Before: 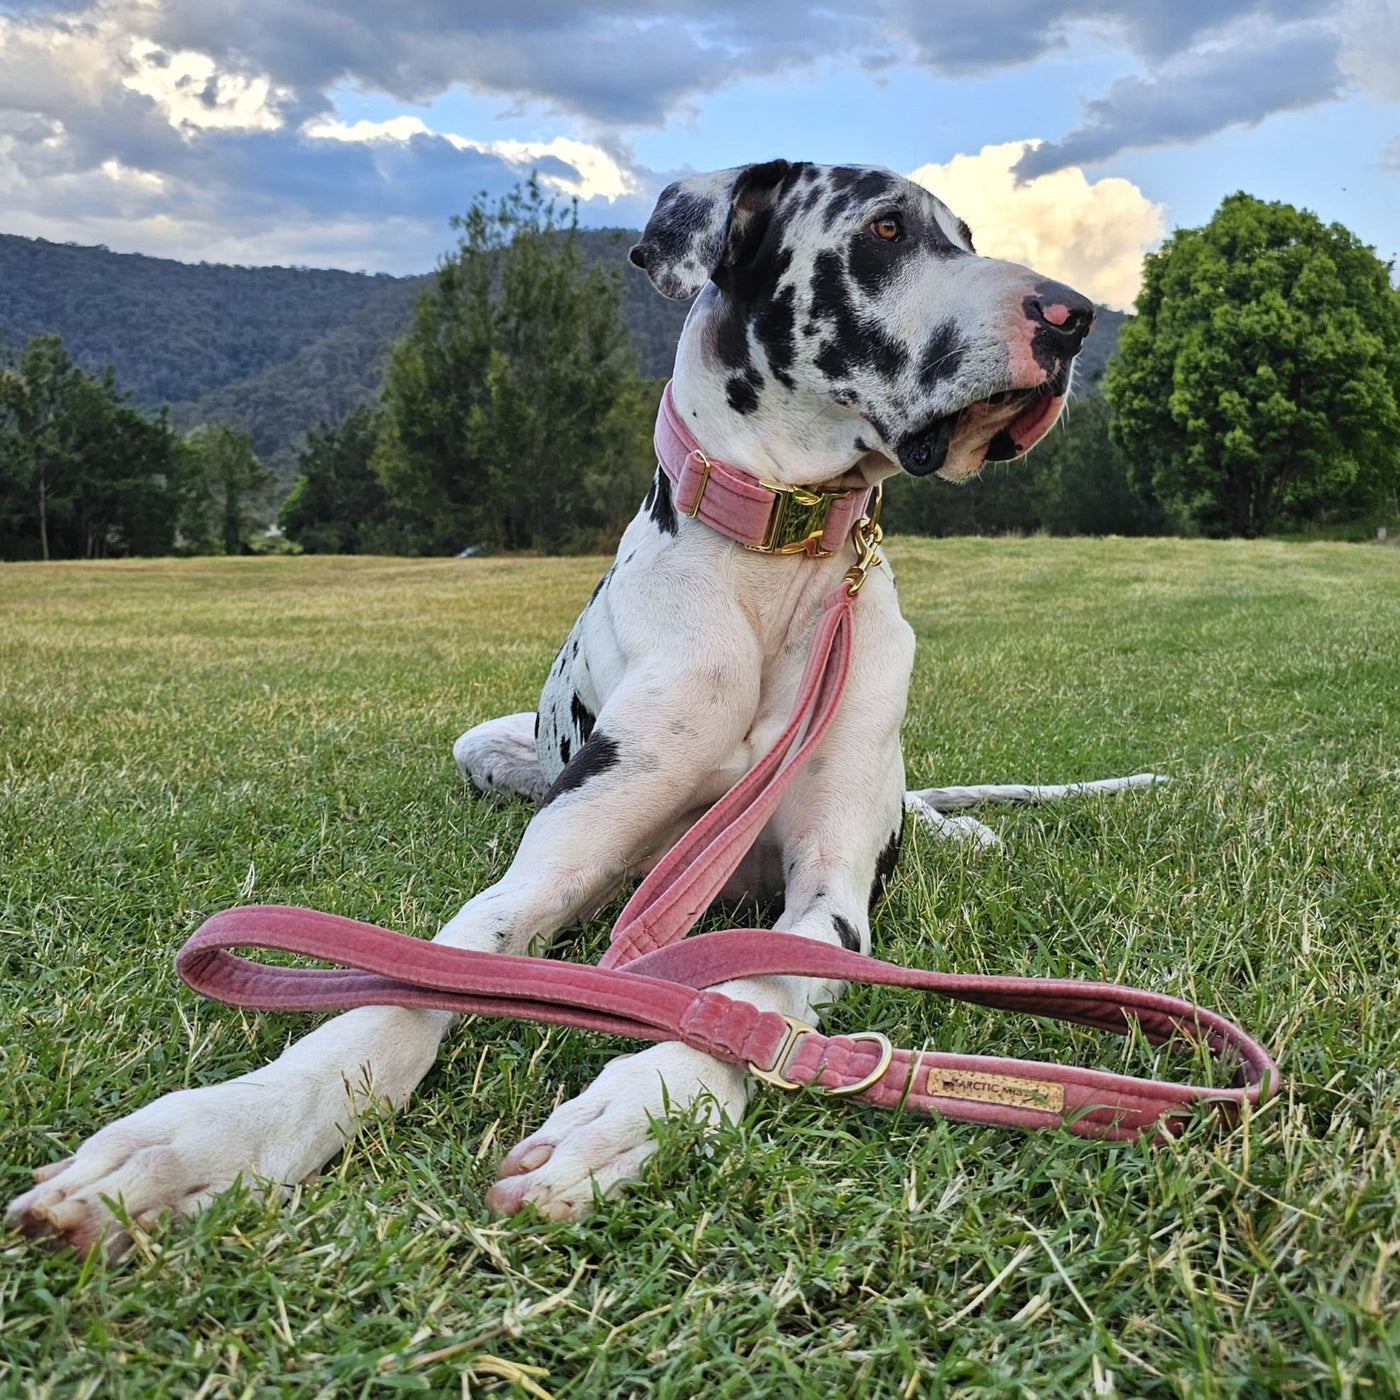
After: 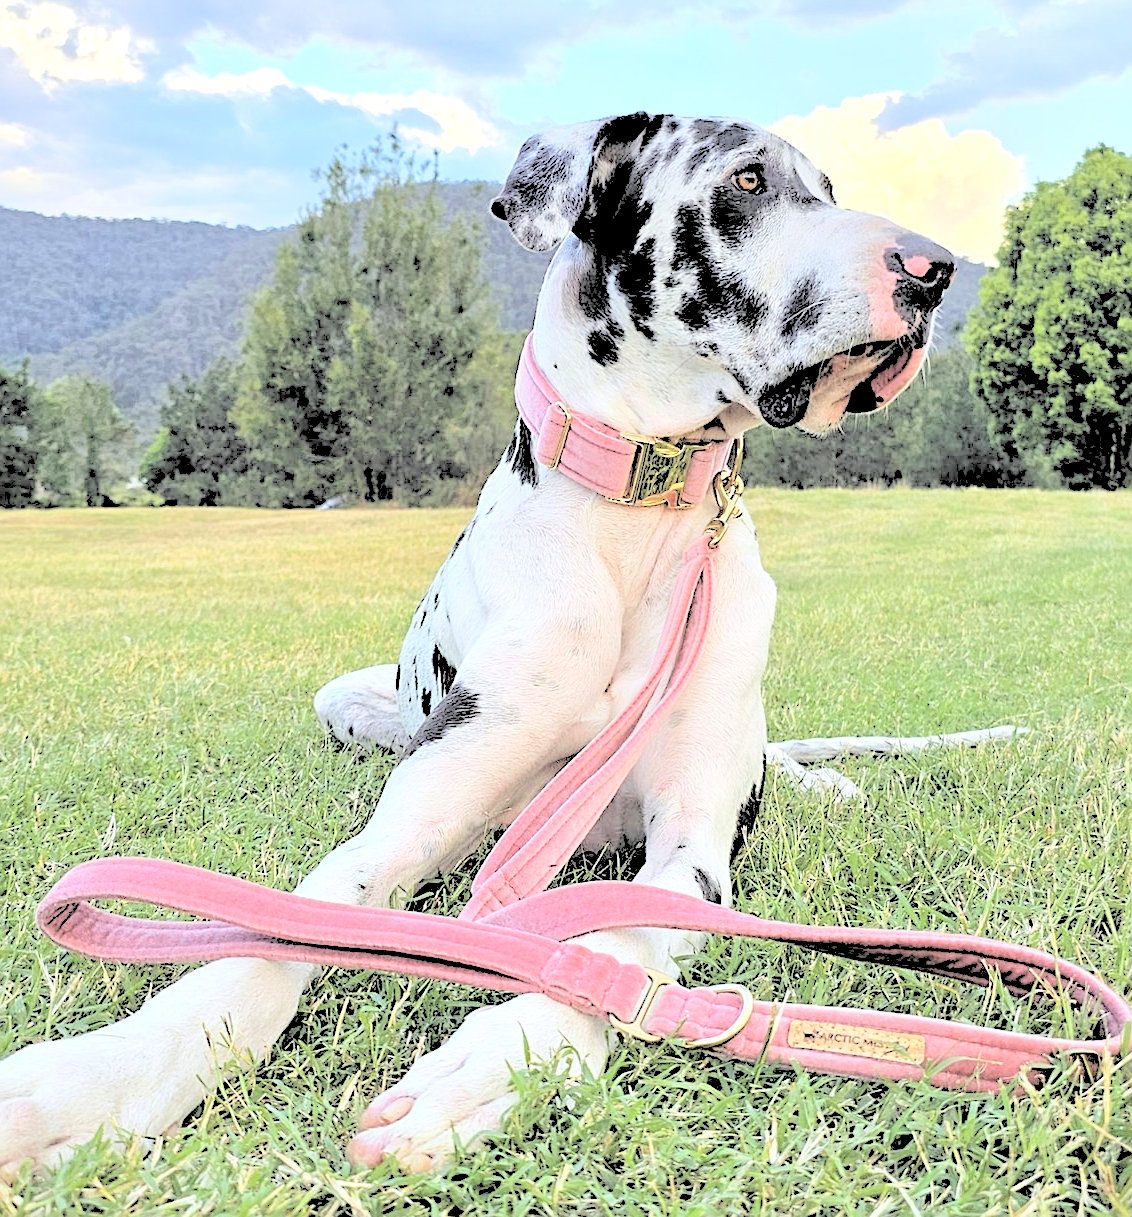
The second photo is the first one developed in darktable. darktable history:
rgb levels: levels [[0.01, 0.419, 0.839], [0, 0.5, 1], [0, 0.5, 1]]
contrast brightness saturation: brightness 1
crop: left 9.929%, top 3.475%, right 9.188%, bottom 9.529%
sharpen: on, module defaults
exposure: black level correction 0.002, exposure 0.15 EV, compensate highlight preservation false
